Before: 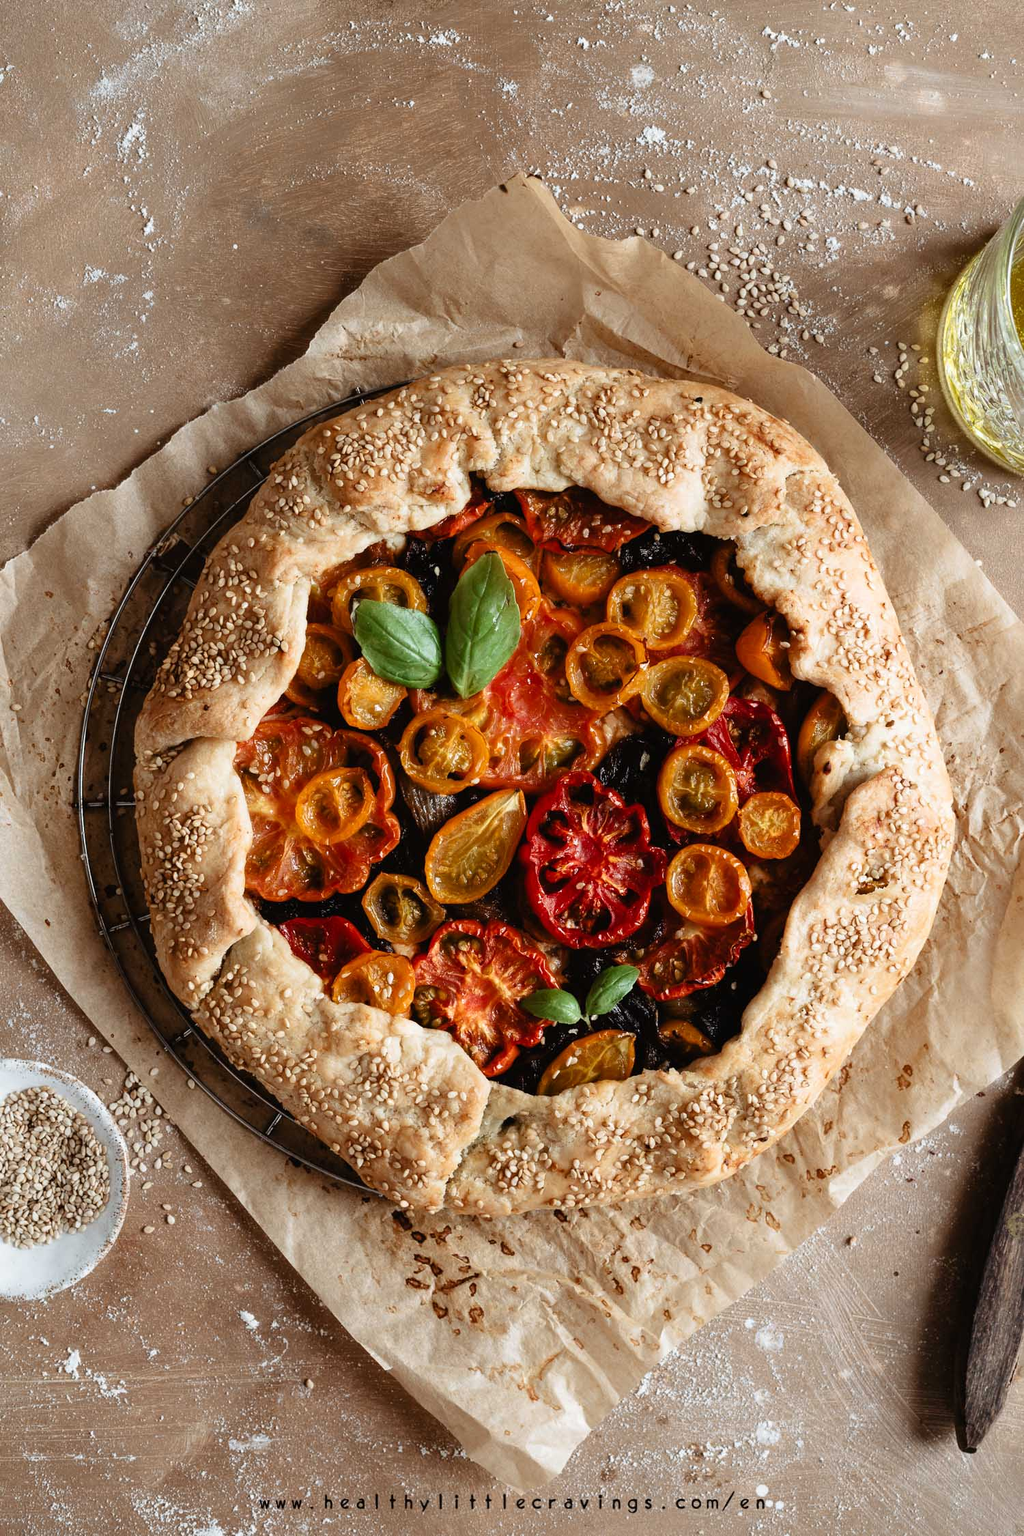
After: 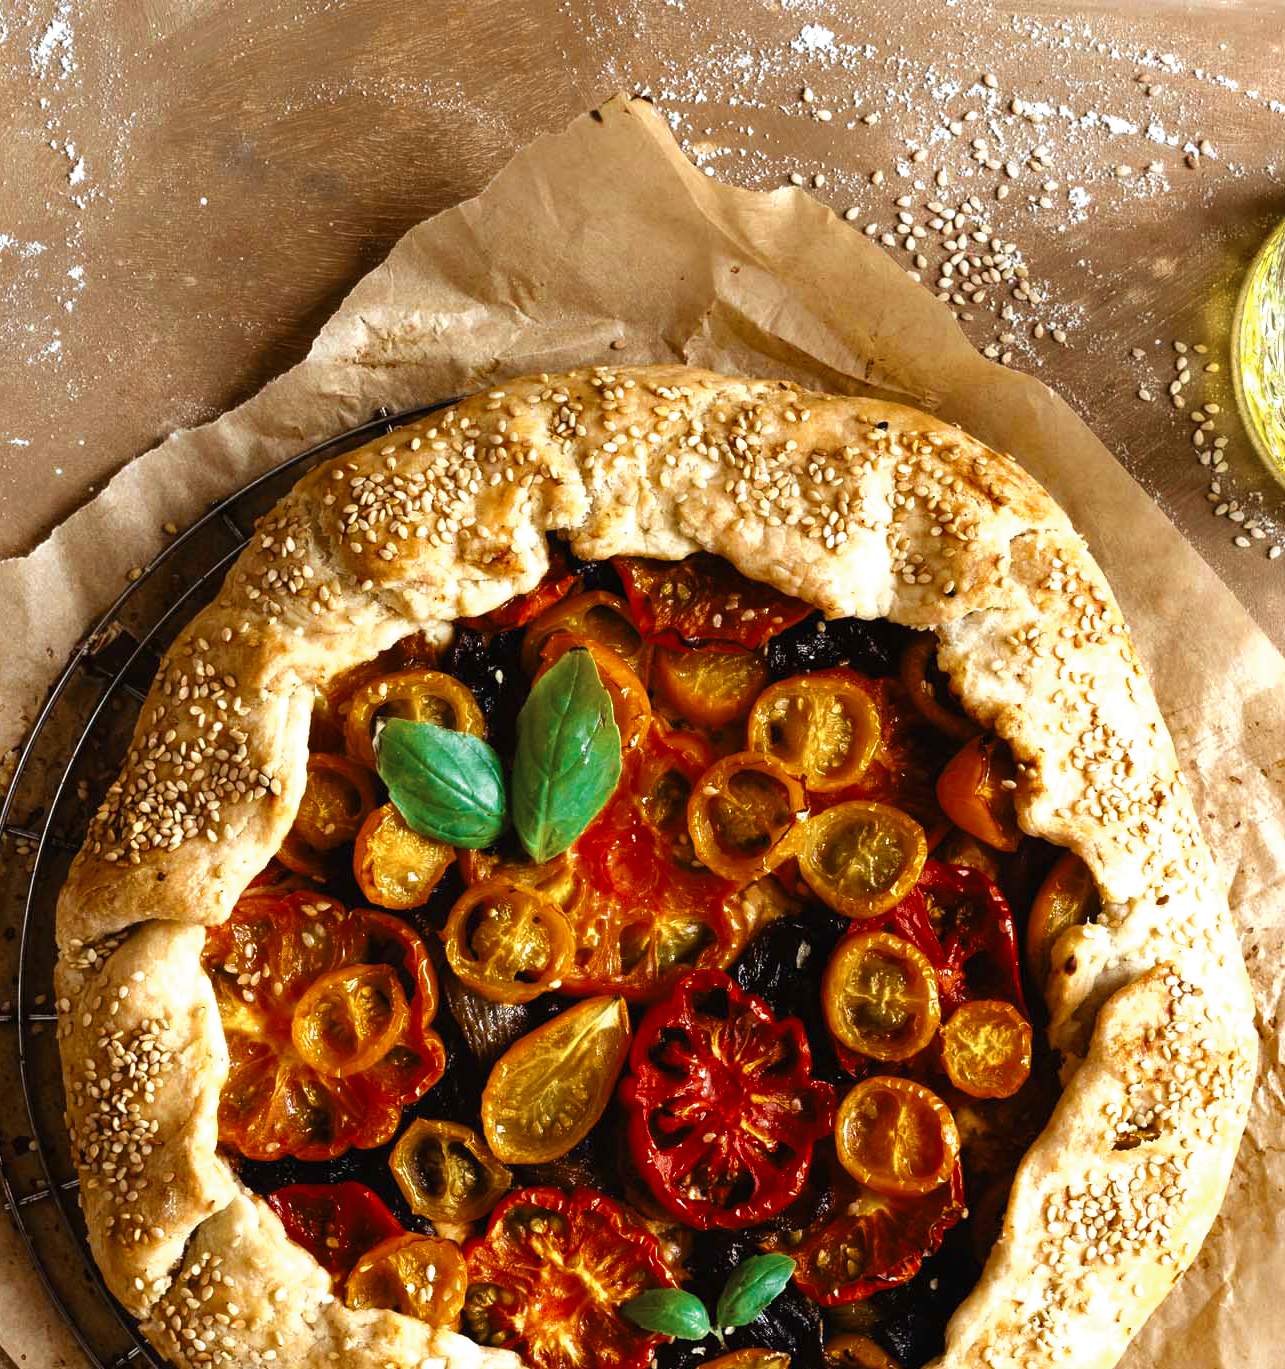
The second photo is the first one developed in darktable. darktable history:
color balance rgb: power › hue 328.72°, highlights gain › luminance 14.776%, linear chroma grading › shadows -29.292%, linear chroma grading › global chroma 35.37%, perceptual saturation grading › global saturation -0.065%, perceptual saturation grading › mid-tones 11.356%, perceptual brilliance grading › global brilliance 10.378%, global vibrance 45.031%
crop and rotate: left 9.411%, top 7.155%, right 4.864%, bottom 31.969%
velvia: strength 15.54%
color zones: curves: ch0 [(0, 0.5) (0.125, 0.4) (0.25, 0.5) (0.375, 0.4) (0.5, 0.4) (0.625, 0.35) (0.75, 0.35) (0.875, 0.5)]; ch1 [(0, 0.35) (0.125, 0.45) (0.25, 0.35) (0.375, 0.35) (0.5, 0.35) (0.625, 0.35) (0.75, 0.45) (0.875, 0.35)]; ch2 [(0, 0.6) (0.125, 0.5) (0.25, 0.5) (0.375, 0.6) (0.5, 0.6) (0.625, 0.5) (0.75, 0.5) (0.875, 0.5)]
